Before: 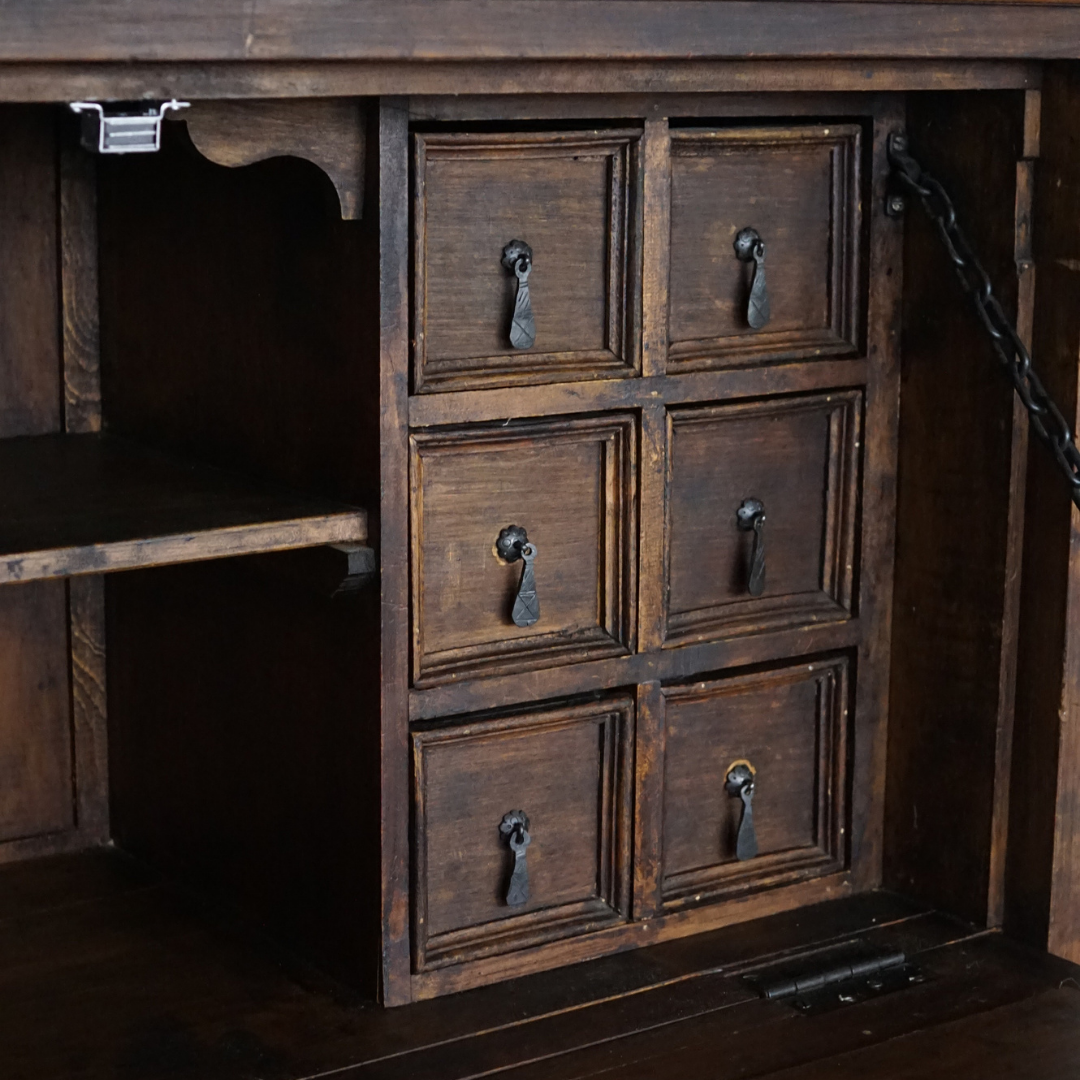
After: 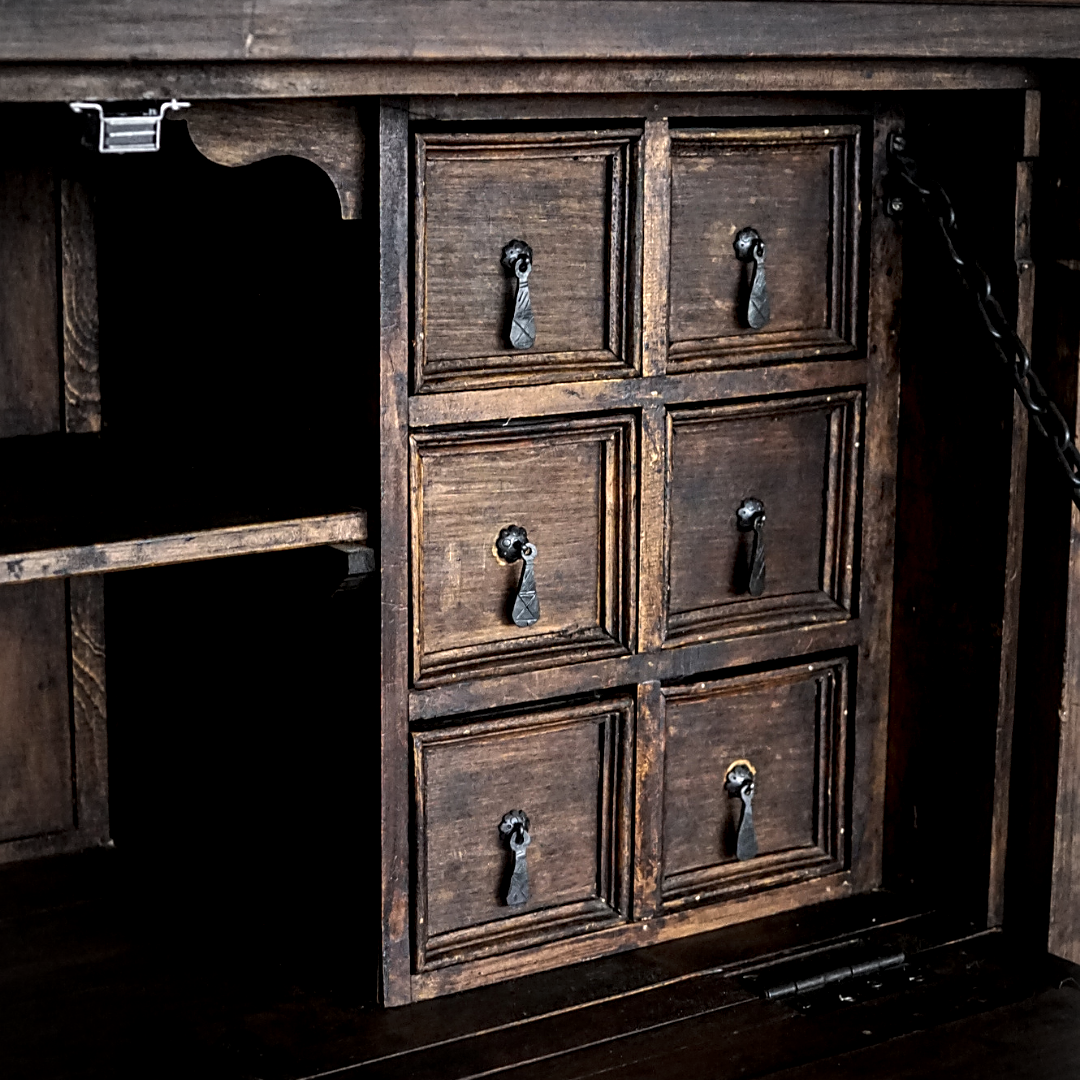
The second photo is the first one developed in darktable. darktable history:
sharpen: on, module defaults
vignetting: automatic ratio true
local contrast: highlights 65%, shadows 54%, detail 169%, midtone range 0.514
tone equalizer: -8 EV -0.417 EV, -7 EV -0.389 EV, -6 EV -0.333 EV, -5 EV -0.222 EV, -3 EV 0.222 EV, -2 EV 0.333 EV, -1 EV 0.389 EV, +0 EV 0.417 EV, edges refinement/feathering 500, mask exposure compensation -1.25 EV, preserve details no
